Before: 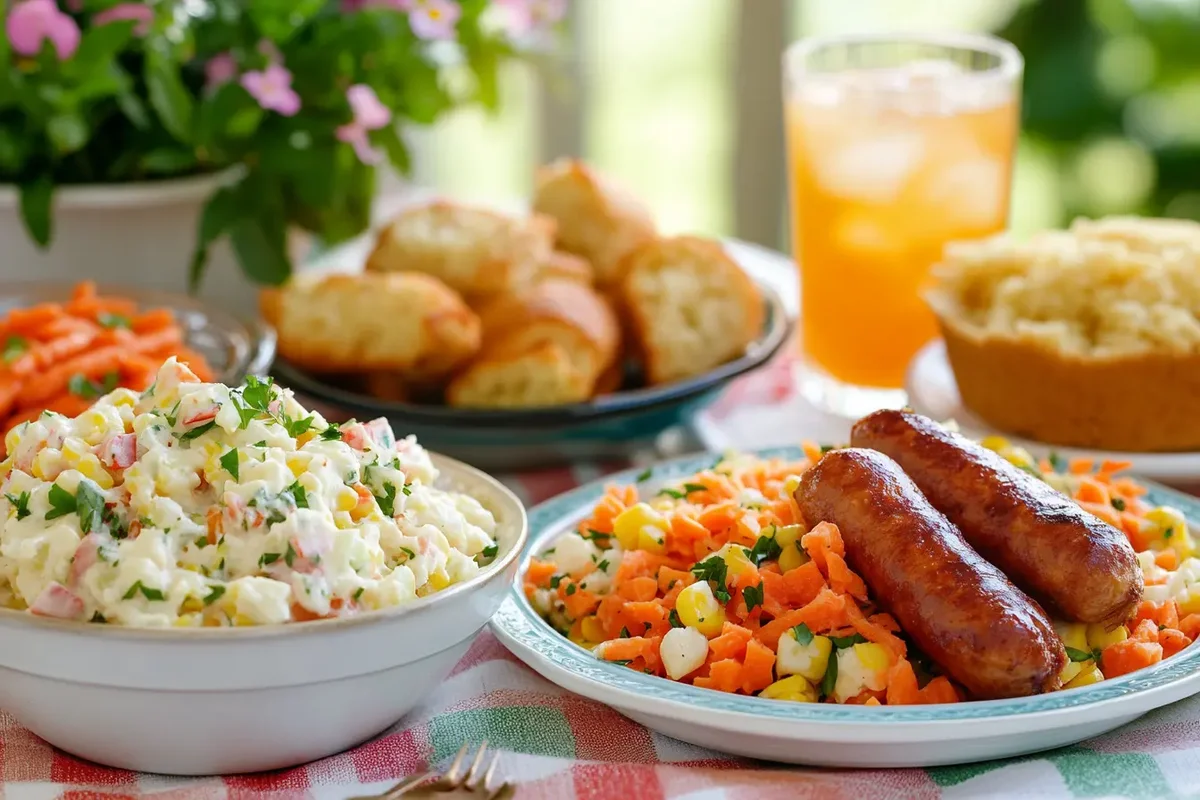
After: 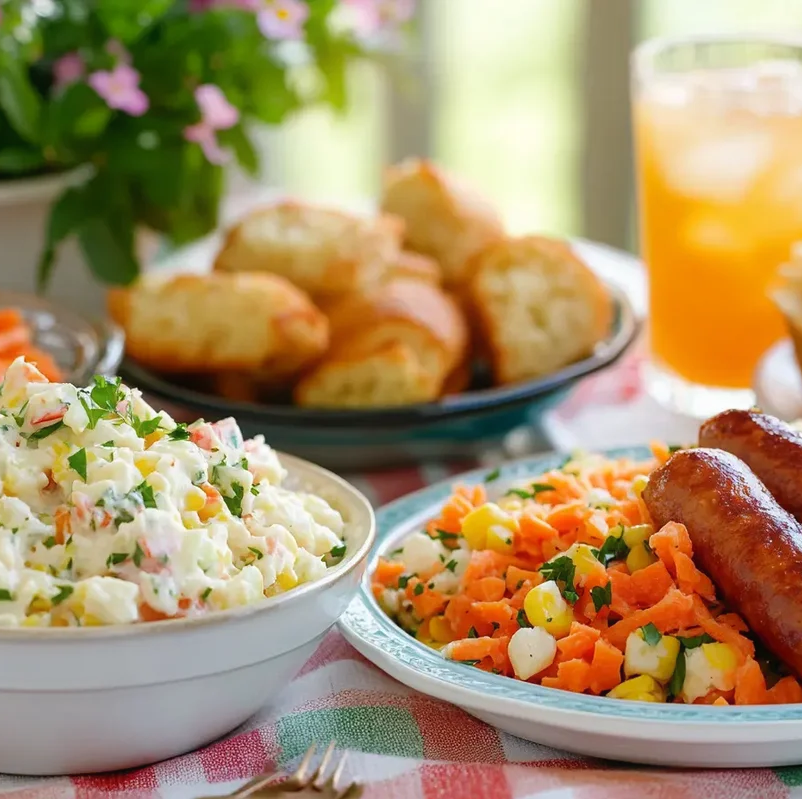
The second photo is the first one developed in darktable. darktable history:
crop and rotate: left 12.75%, right 20.406%
contrast equalizer: y [[0.5, 0.5, 0.468, 0.5, 0.5, 0.5], [0.5 ×6], [0.5 ×6], [0 ×6], [0 ×6]]
